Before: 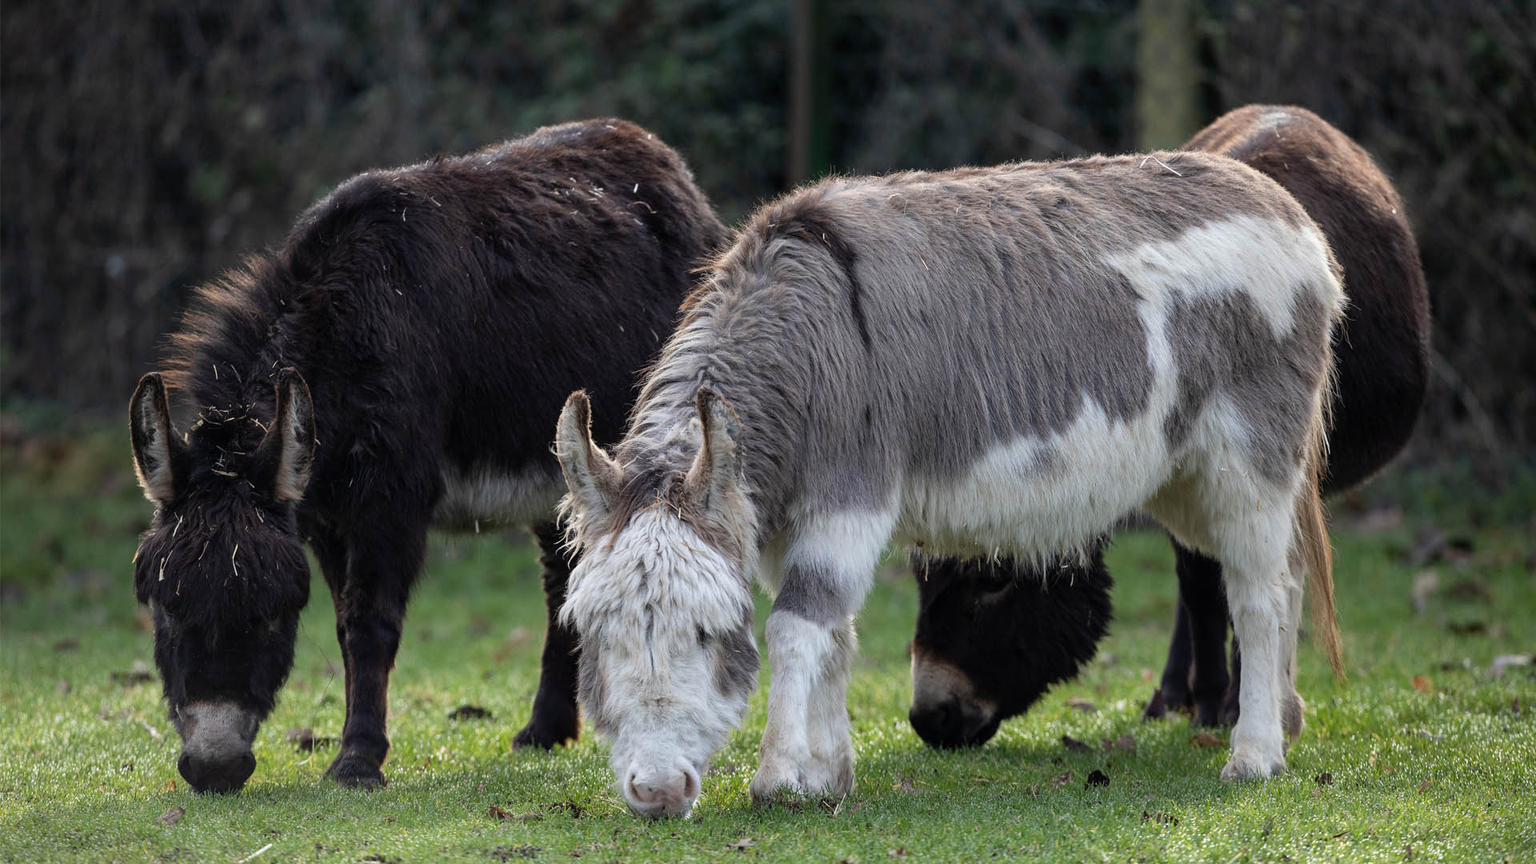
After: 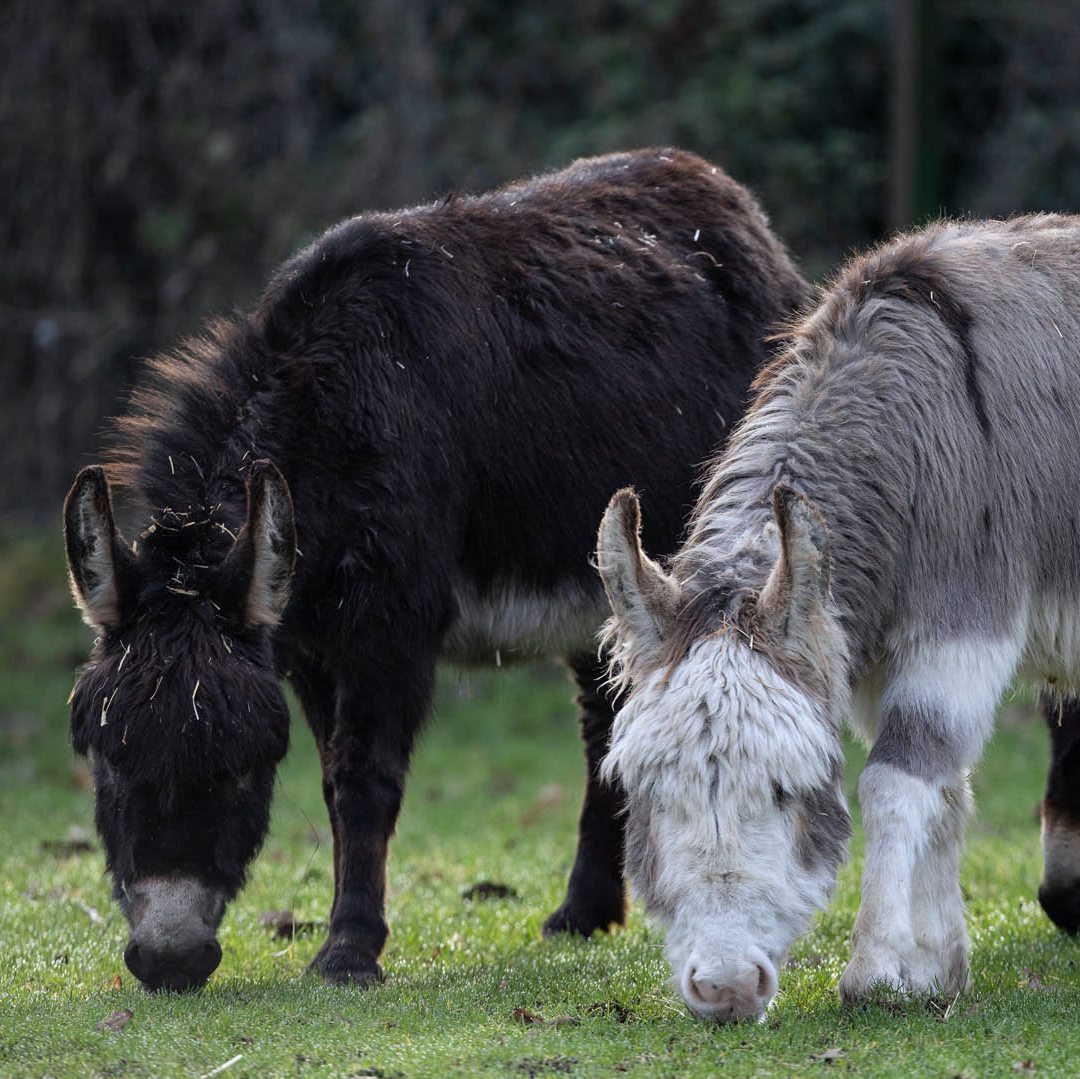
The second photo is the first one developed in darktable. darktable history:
crop: left 5.114%, right 38.589%
white balance: red 0.983, blue 1.036
